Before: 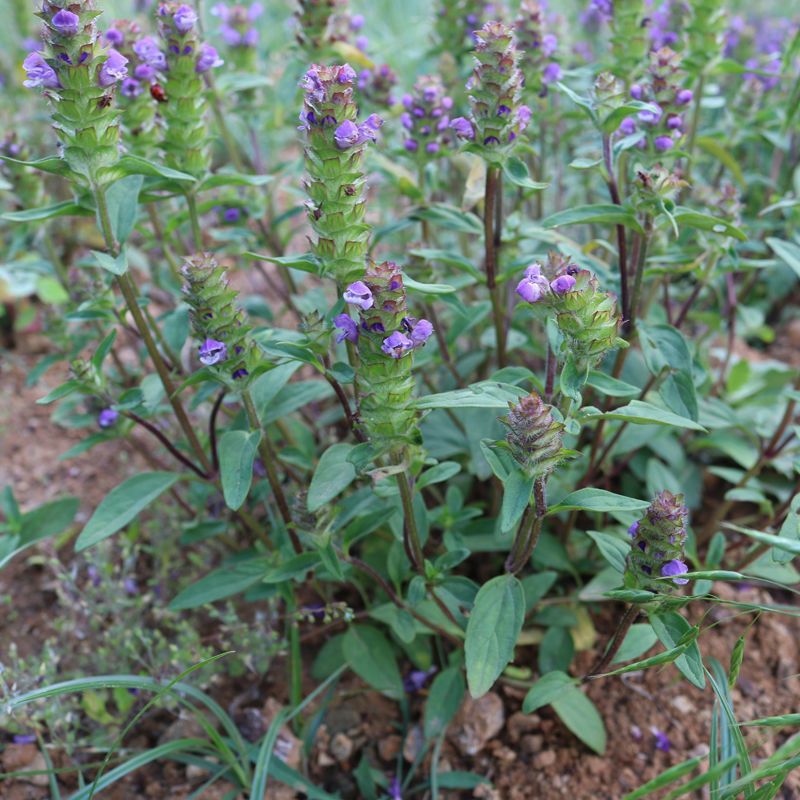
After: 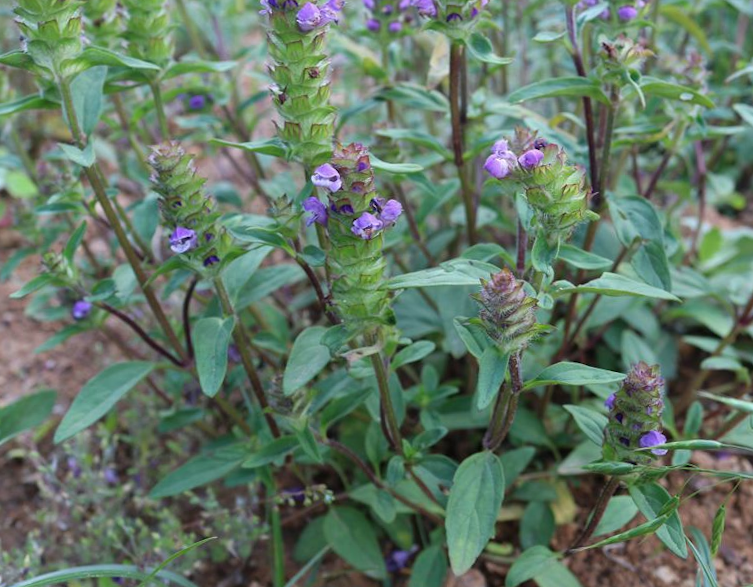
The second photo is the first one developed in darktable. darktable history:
crop and rotate: left 1.814%, top 12.818%, right 0.25%, bottom 9.225%
white balance: emerald 1
rotate and perspective: rotation -2.12°, lens shift (vertical) 0.009, lens shift (horizontal) -0.008, automatic cropping original format, crop left 0.036, crop right 0.964, crop top 0.05, crop bottom 0.959
